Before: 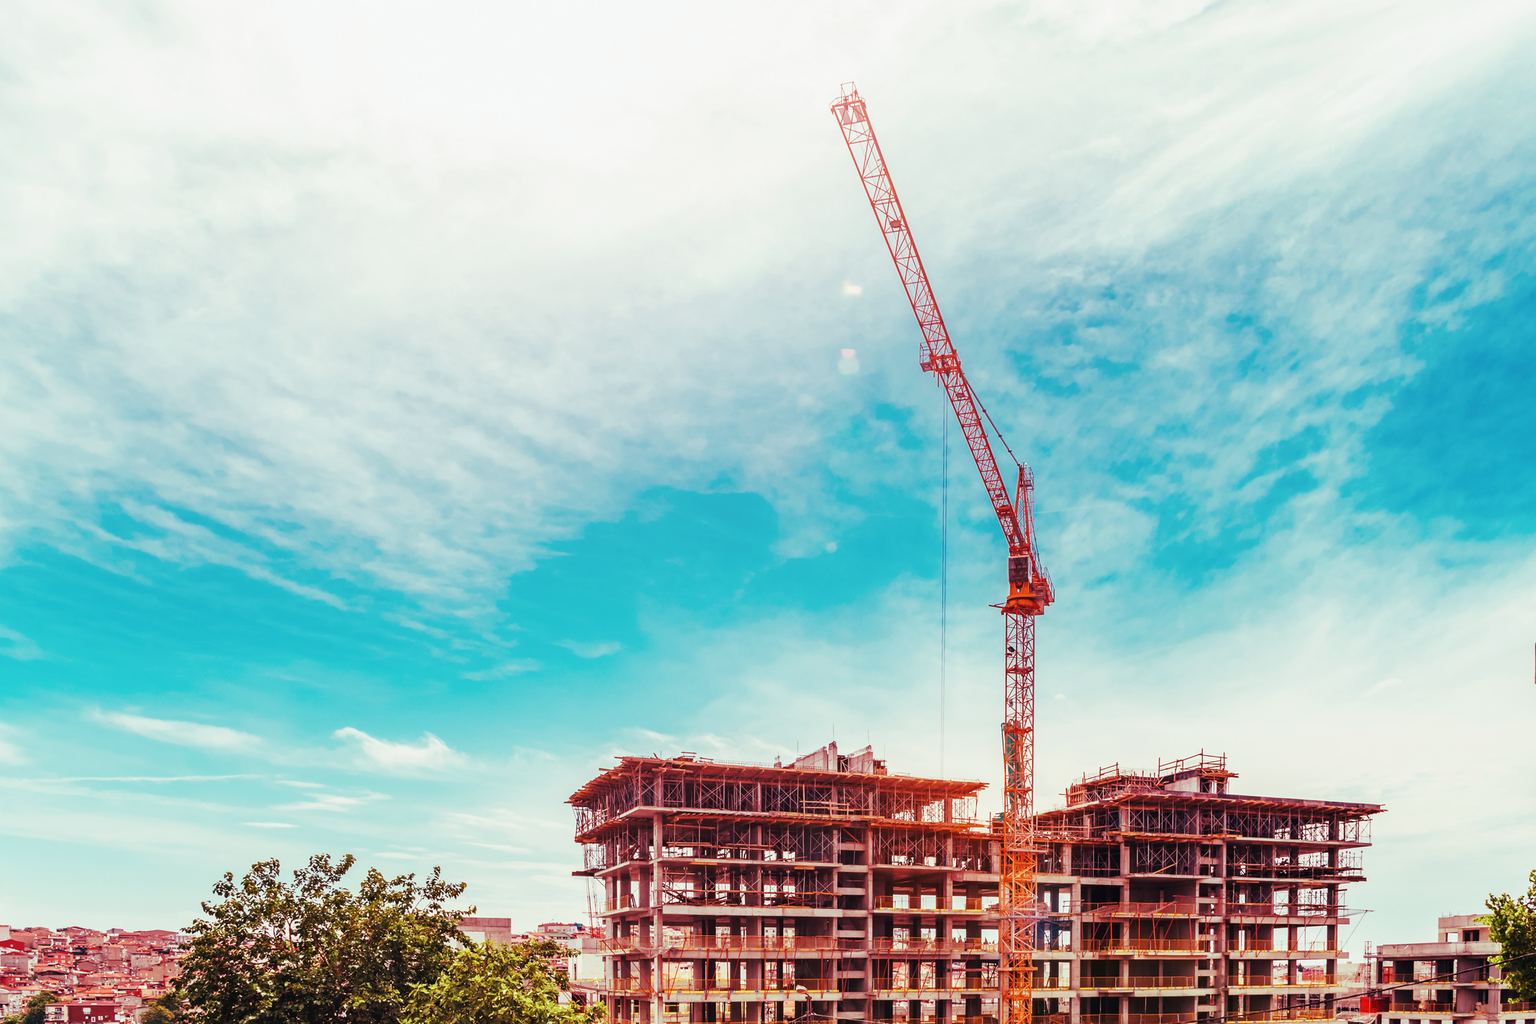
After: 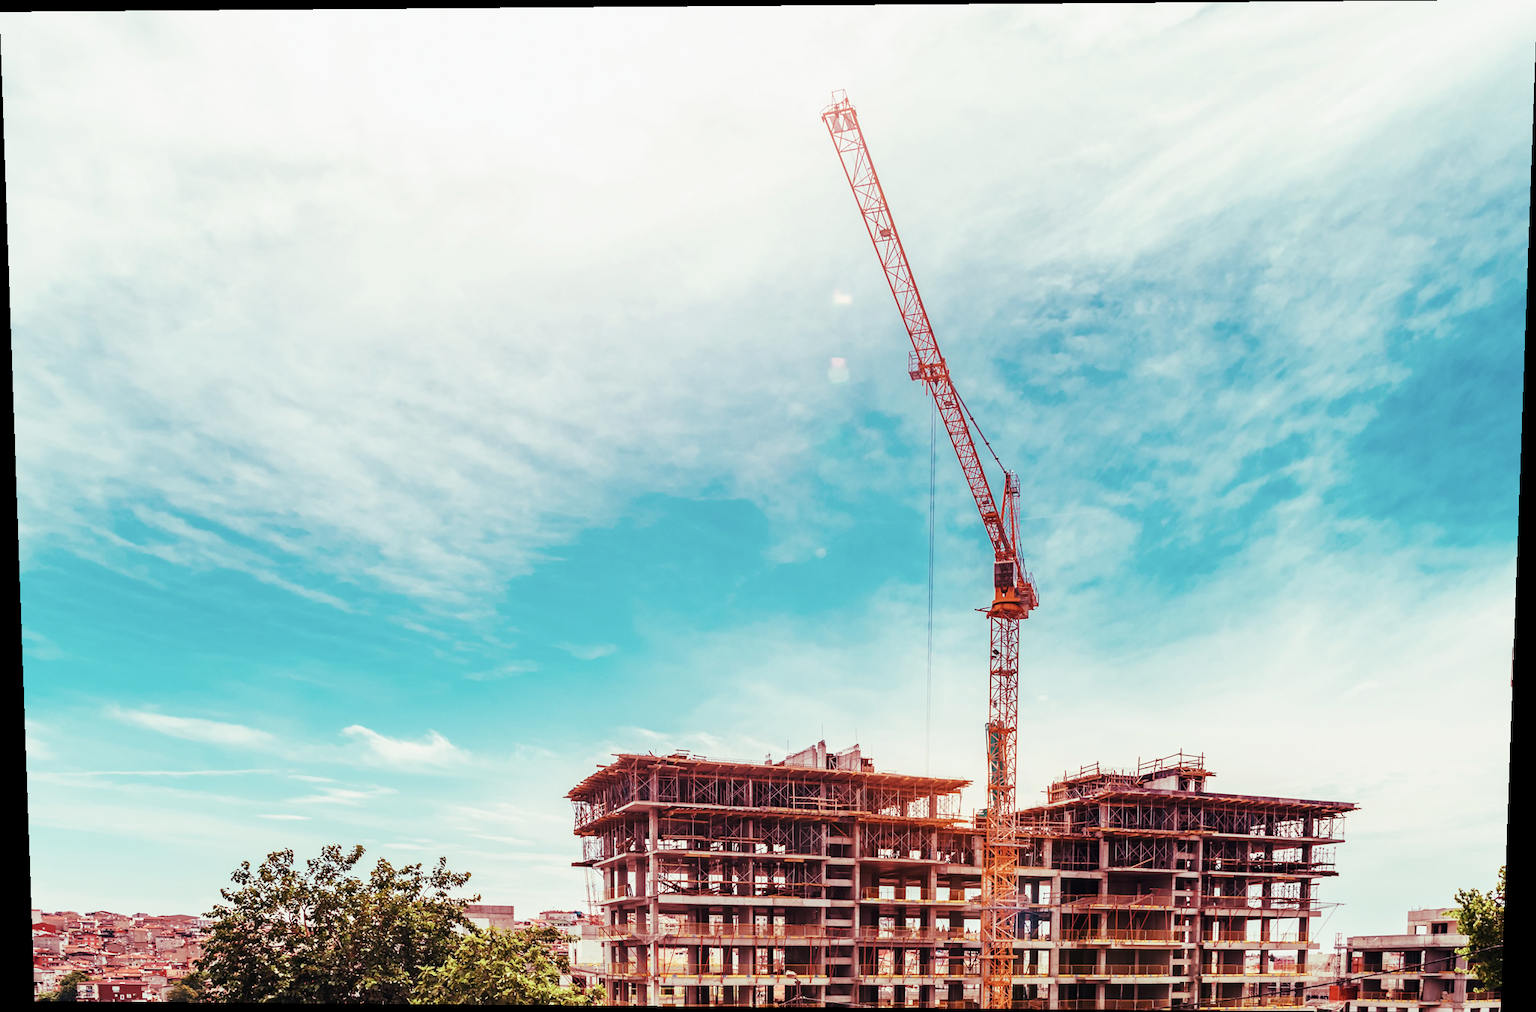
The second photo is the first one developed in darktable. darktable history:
rotate and perspective: lens shift (vertical) 0.048, lens shift (horizontal) -0.024, automatic cropping off
contrast brightness saturation: contrast 0.11, saturation -0.17
